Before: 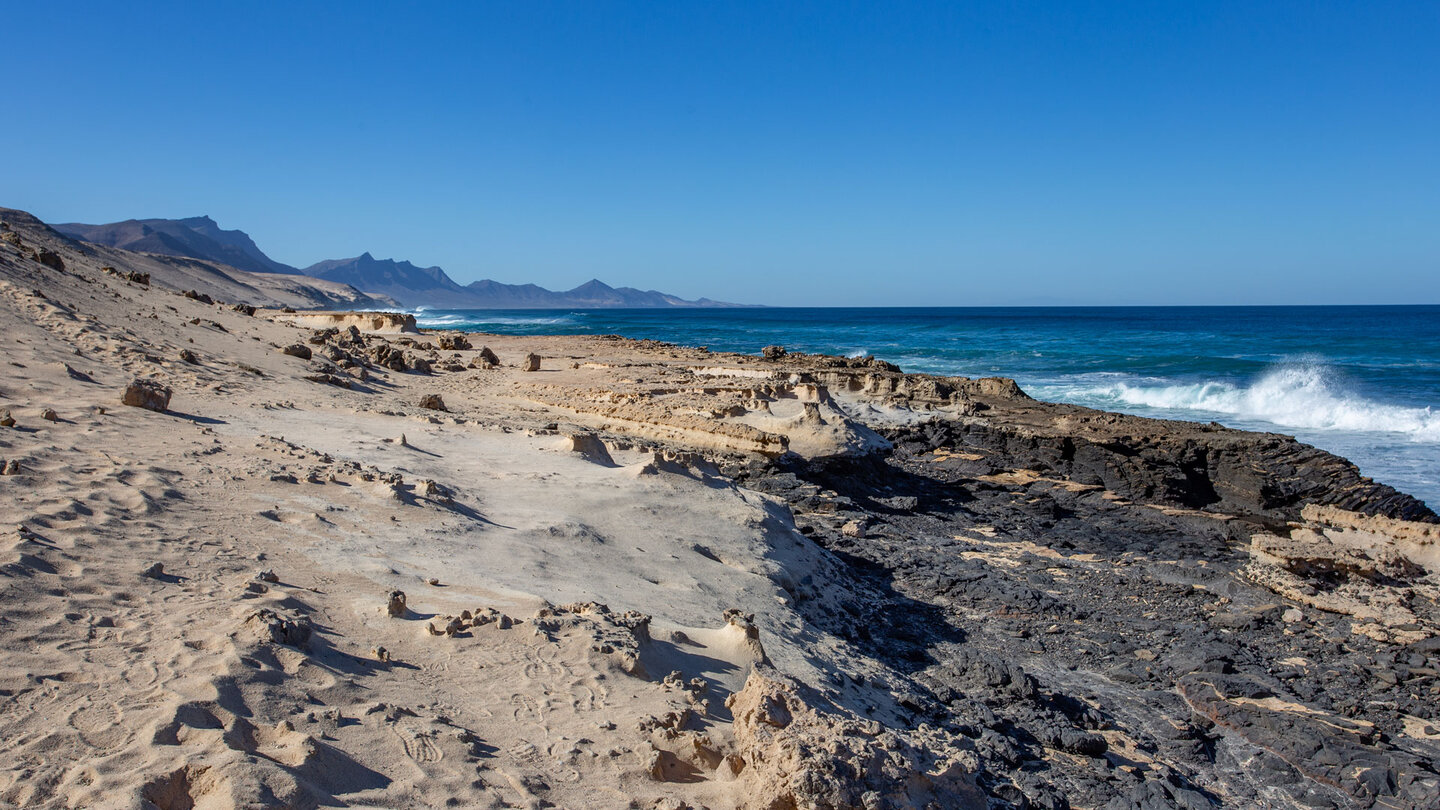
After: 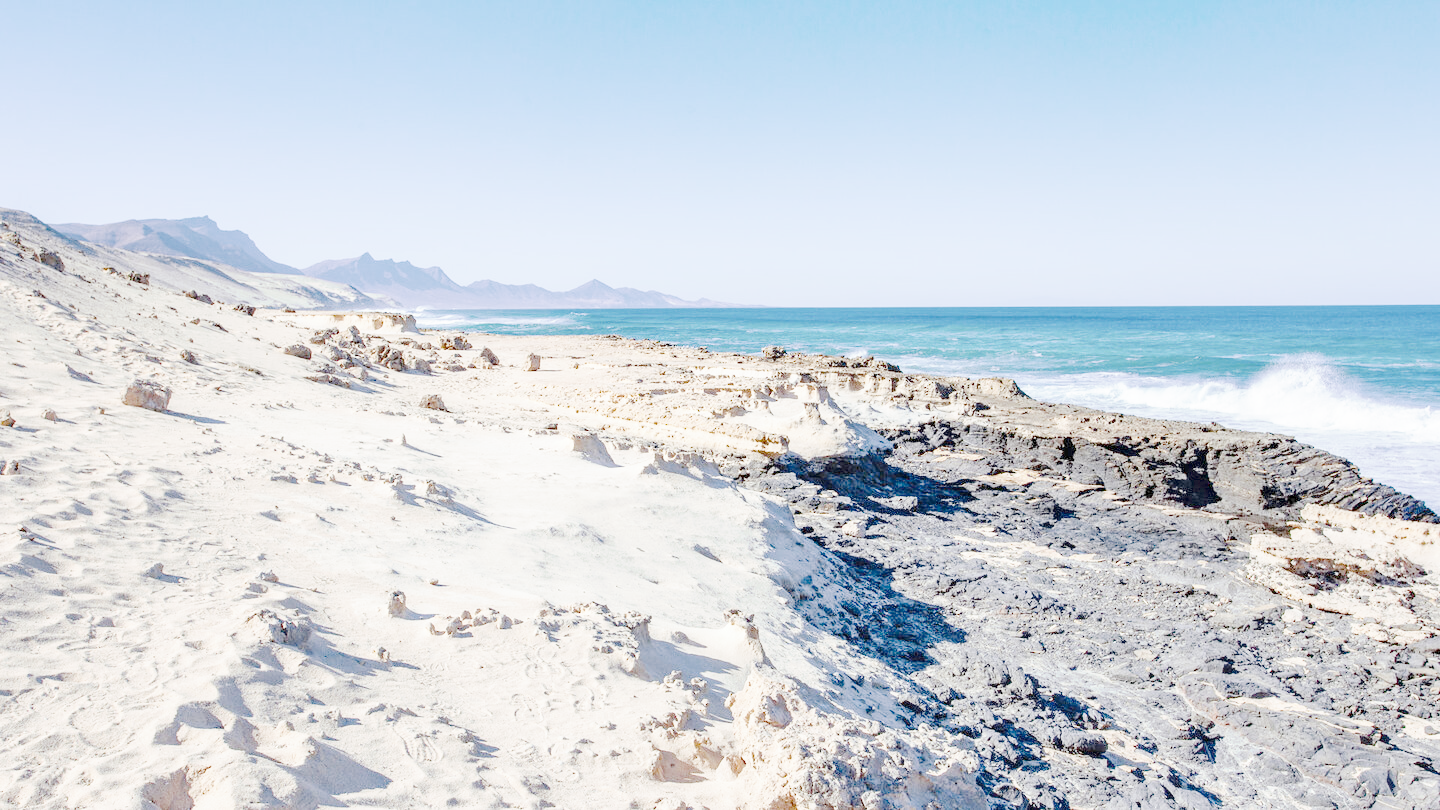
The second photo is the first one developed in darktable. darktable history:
tone curve "profile": curves: ch0 [(0, 0) (0.003, 0.003) (0.011, 0.012) (0.025, 0.026) (0.044, 0.046) (0.069, 0.072) (0.1, 0.104) (0.136, 0.141) (0.177, 0.185) (0.224, 0.247) (0.277, 0.335) (0.335, 0.447) (0.399, 0.539) (0.468, 0.636) (0.543, 0.723) (0.623, 0.803) (0.709, 0.873) (0.801, 0.936) (0.898, 0.978) (1, 1)], preserve colors none
color look up table "profile": target L [97.14, 82.06, 70.67, 68.94, 67.57, 57.61, 55.51, 41.56, 199.98, 100, 92.25, 85.86, 79.52, 82.73, 78.71, 79.84, 78.03, 75.98, 72.61, 67.09, 67.24, 61.72, 56.09, 51.23, 50.05, 45.14, 42.4, 37.16, 58.64, 55.57, 48.98, 49.82, 42.12, 34.26, 31.38, 32.61, 26.58, 23.45, 17.35, 77.96, 79.1, 75.96, 76.5, 75.67, 75.49, 57.42, 51.12, 51.26, 48.04], target a [-4.046, -0.312, -26.88, -17.96, -0.487, -41.38, -33.31, -10.73, 0.003, -0.132, -0.506, -0.474, -6.816, 5.817, -10.11, 1.736, -3.583, -0.16, -0.281, 15.99, 18.98, 22.48, 32.91, 48.41, 0.226, 57.79, 55.36, 16.1, 7.254, 47, 51.89, 25.09, 7.433, 0.113, 17.87, 10.69, 0.084, 0.247, 0.165, -5.904, -0.976, -1.005, -2.628, -3.345, -2.471, -17.14, -17.81, -3.472, -3.009], target b [4.48, 0.728, 54.25, 1.104, 0.493, 20.33, 27.46, 19.72, -0.03, 1.639, 2.487, 3.167, 74.62, 0.274, 73.92, 0.404, 2.872, 0.381, 1.402, 60.93, 12.75, 53.3, 46.28, 12.28, 0.541, 24.3, 26.25, 11.77, -19.66, -13.07, -1.858, -23.98, -40.34, -0.052, -17.58, -46.32, -0.479, -0.248, -0.023, -2.553, -0.326, -6.306, -4.025, -5.383, -1.955, -16.3, -20.44, -19.56, -35.66], num patches 49
